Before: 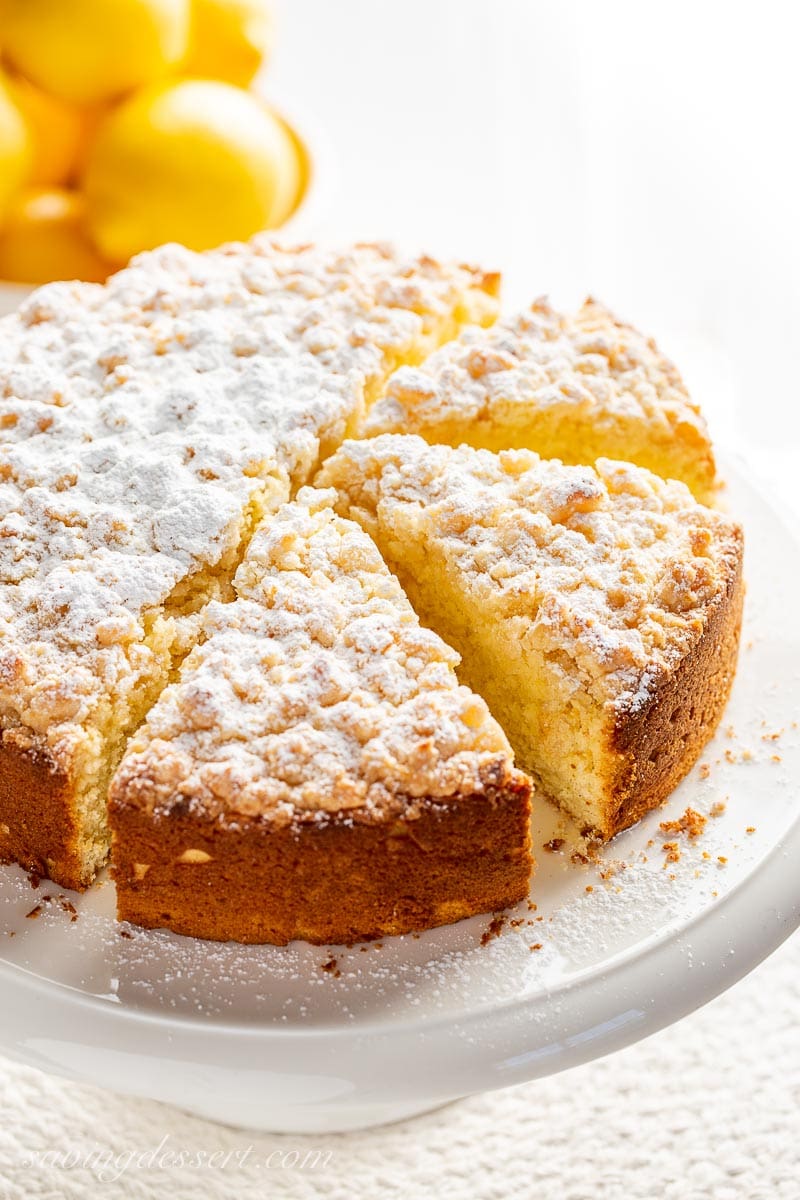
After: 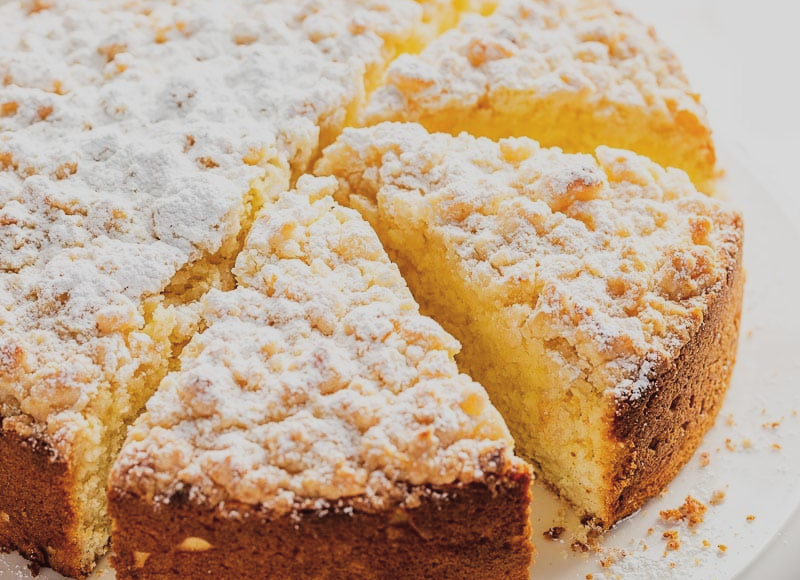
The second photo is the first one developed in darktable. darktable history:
exposure: black level correction -0.014, exposure -0.193 EV, compensate highlight preservation false
filmic rgb: black relative exposure -5 EV, hardness 2.88, contrast 1.2
crop and rotate: top 26.056%, bottom 25.543%
